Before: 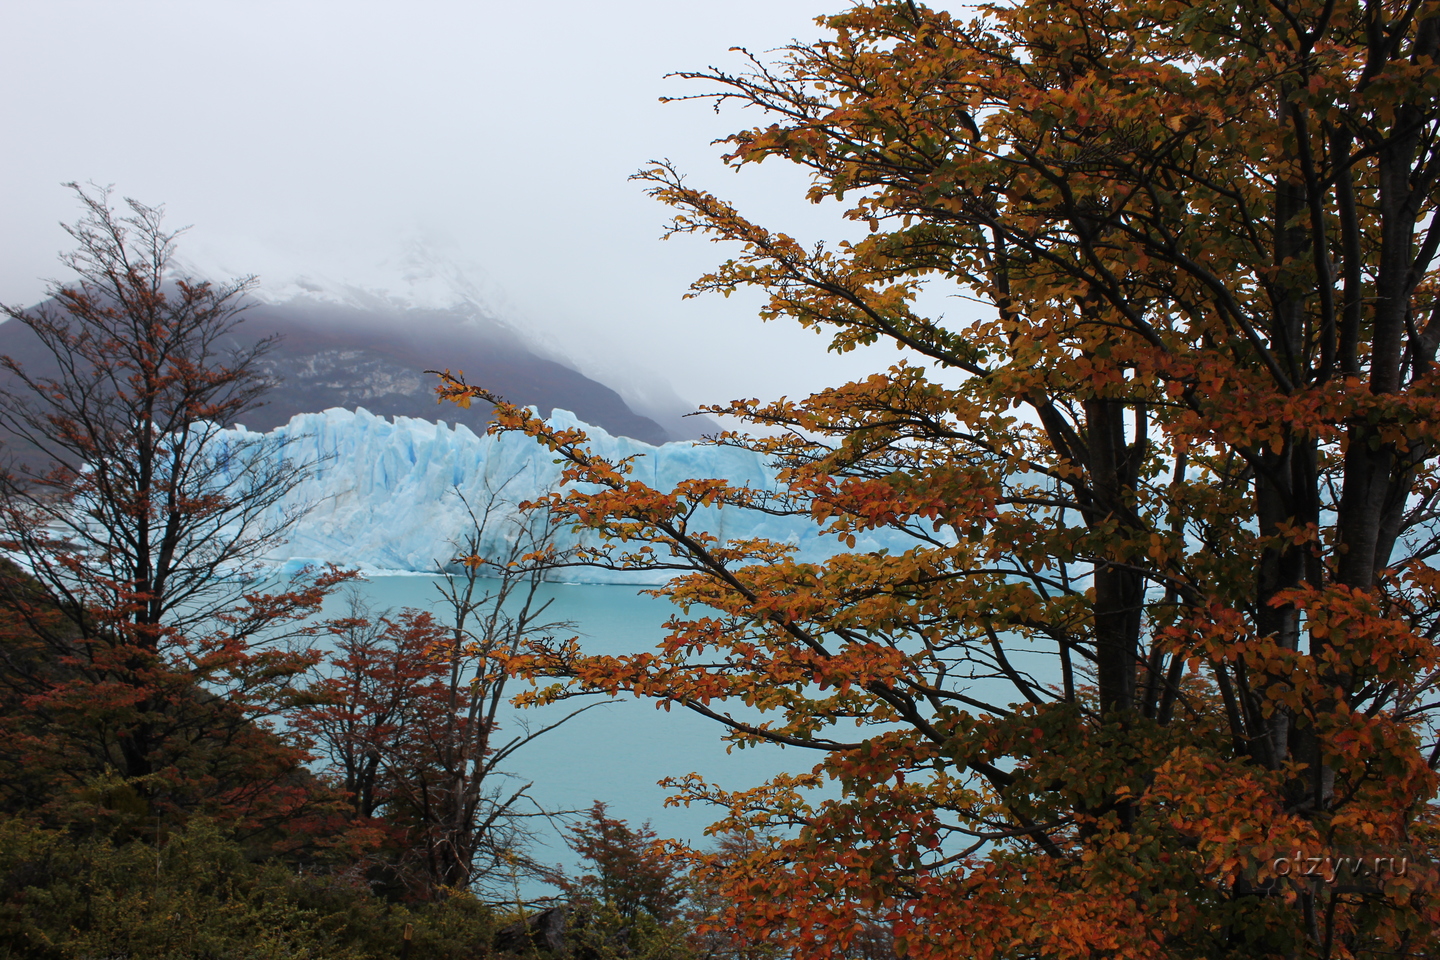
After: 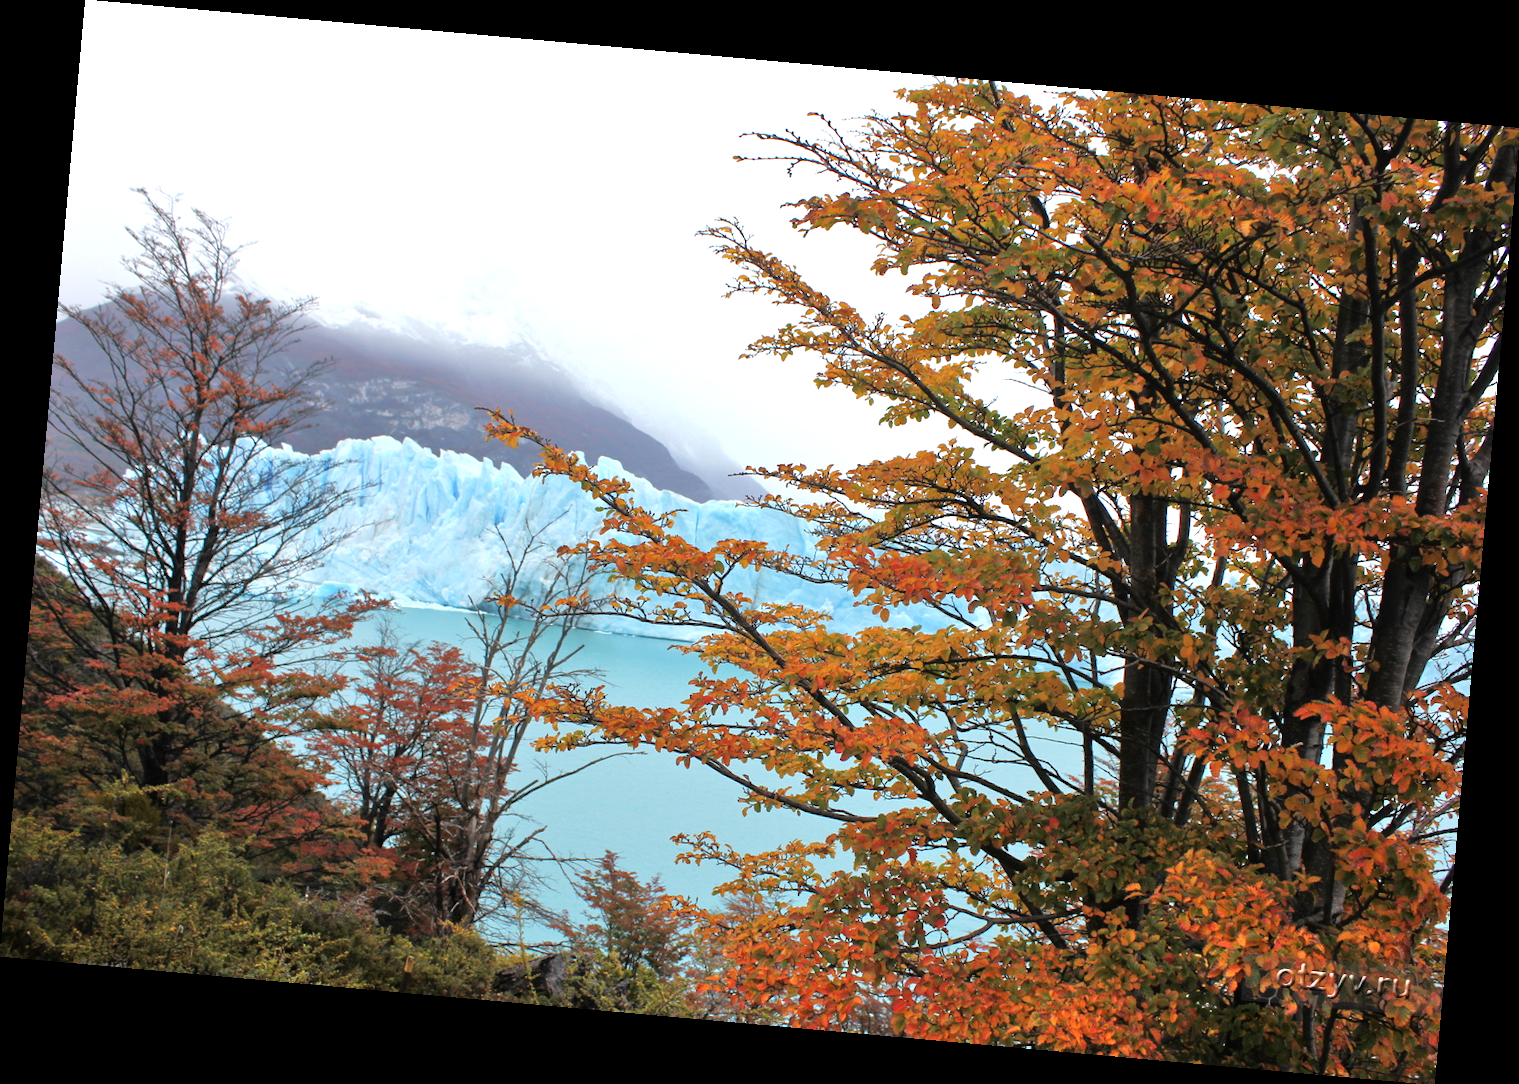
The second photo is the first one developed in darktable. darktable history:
tone equalizer: -7 EV 0.15 EV, -6 EV 0.6 EV, -5 EV 1.15 EV, -4 EV 1.33 EV, -3 EV 1.15 EV, -2 EV 0.6 EV, -1 EV 0.15 EV, mask exposure compensation -0.5 EV
rotate and perspective: rotation 5.12°, automatic cropping off
exposure: exposure 0.64 EV, compensate highlight preservation false
